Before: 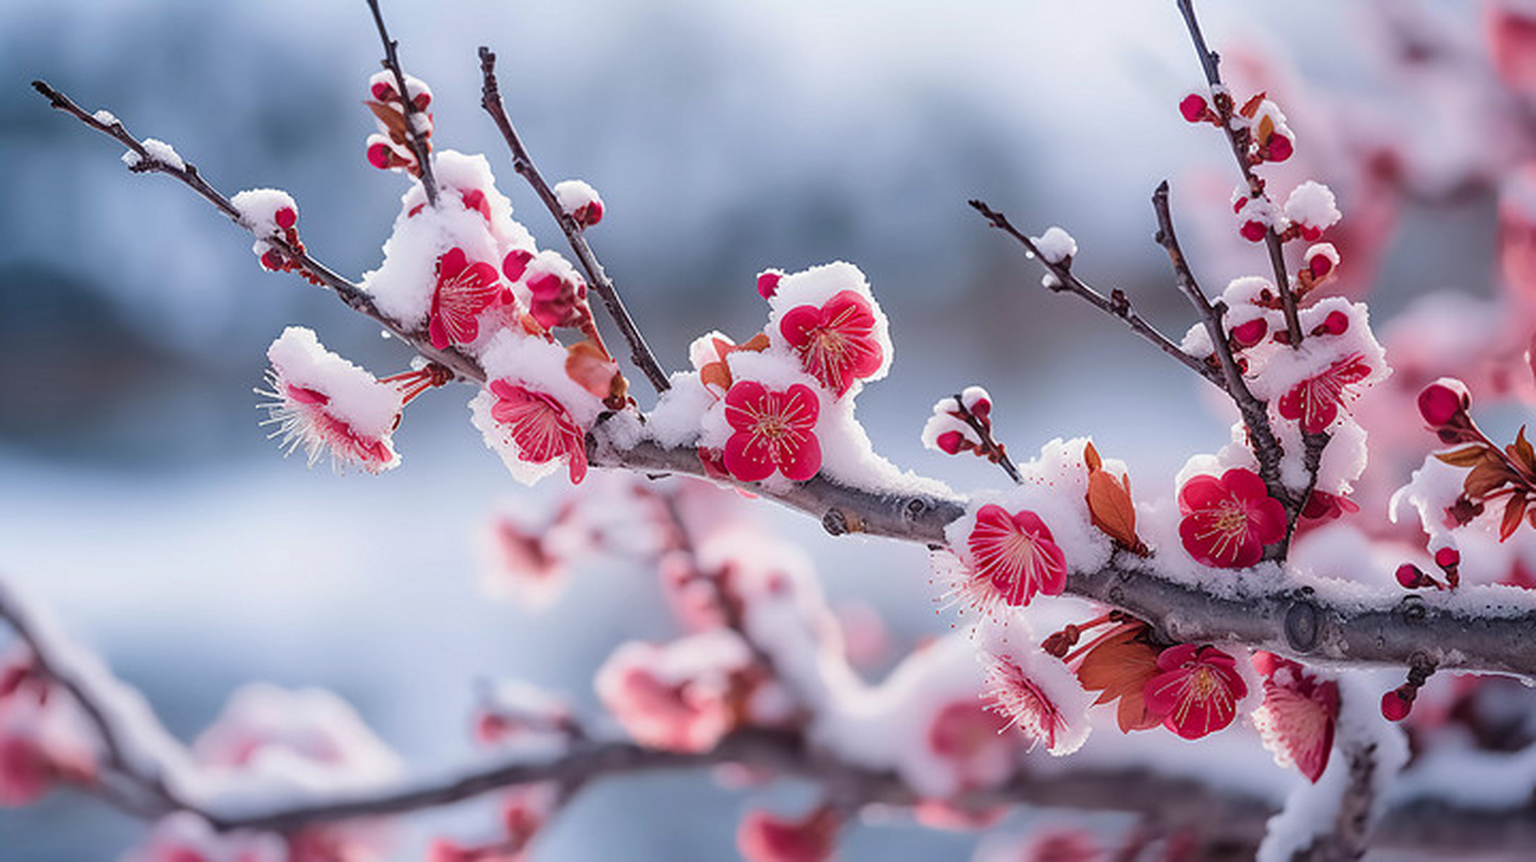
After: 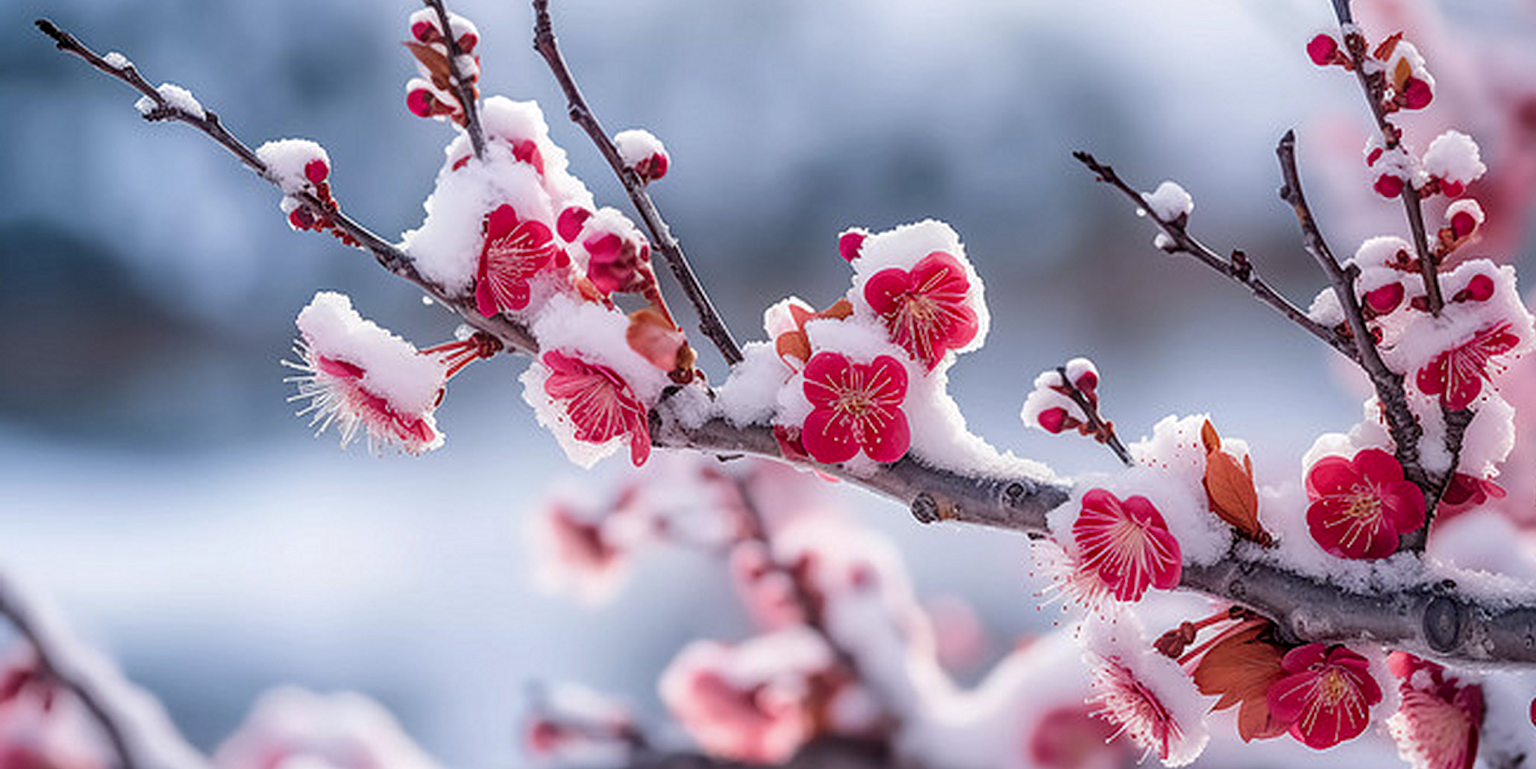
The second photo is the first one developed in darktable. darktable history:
local contrast: on, module defaults
crop: top 7.397%, right 9.715%, bottom 11.935%
